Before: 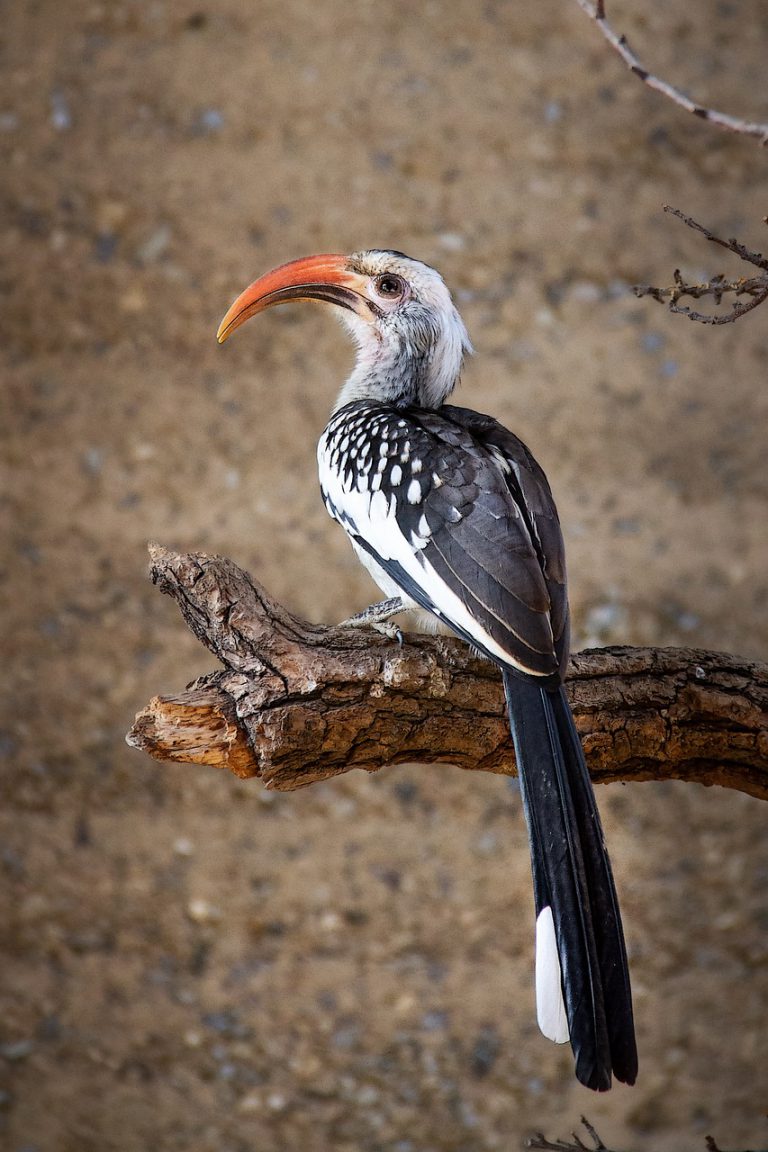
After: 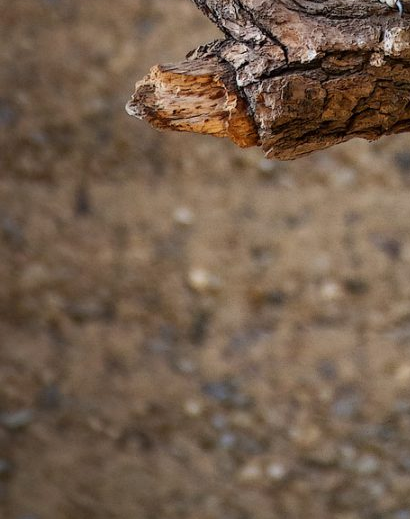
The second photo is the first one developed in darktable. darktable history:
shadows and highlights: shadows 32, highlights -32, soften with gaussian
crop and rotate: top 54.778%, right 46.61%, bottom 0.159%
